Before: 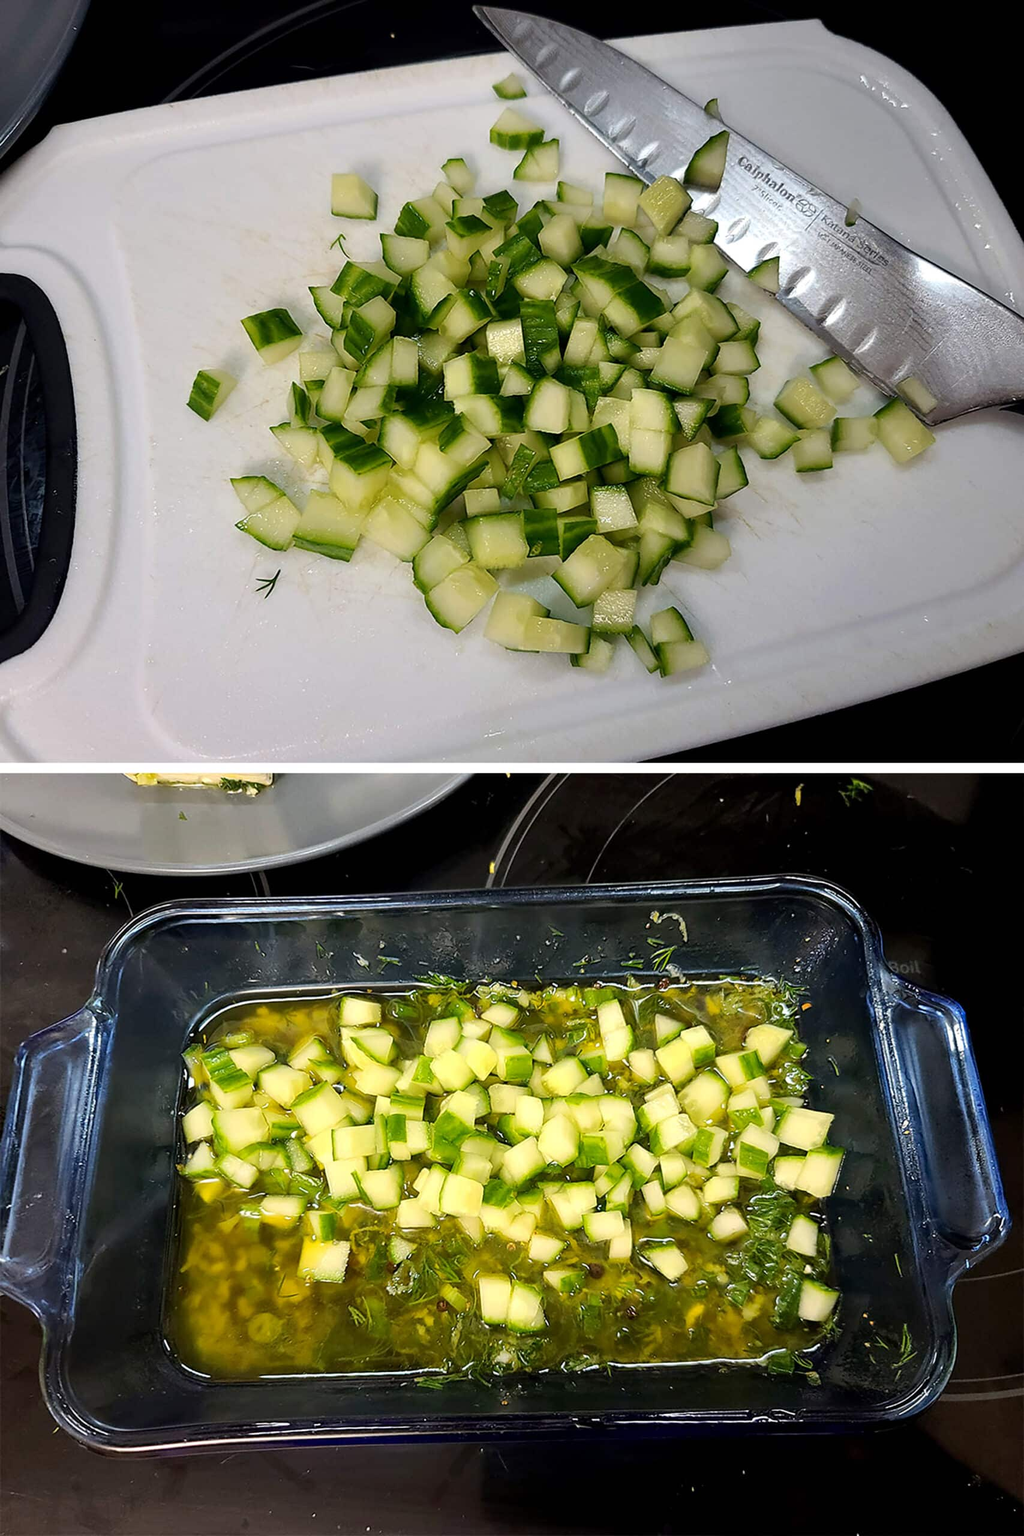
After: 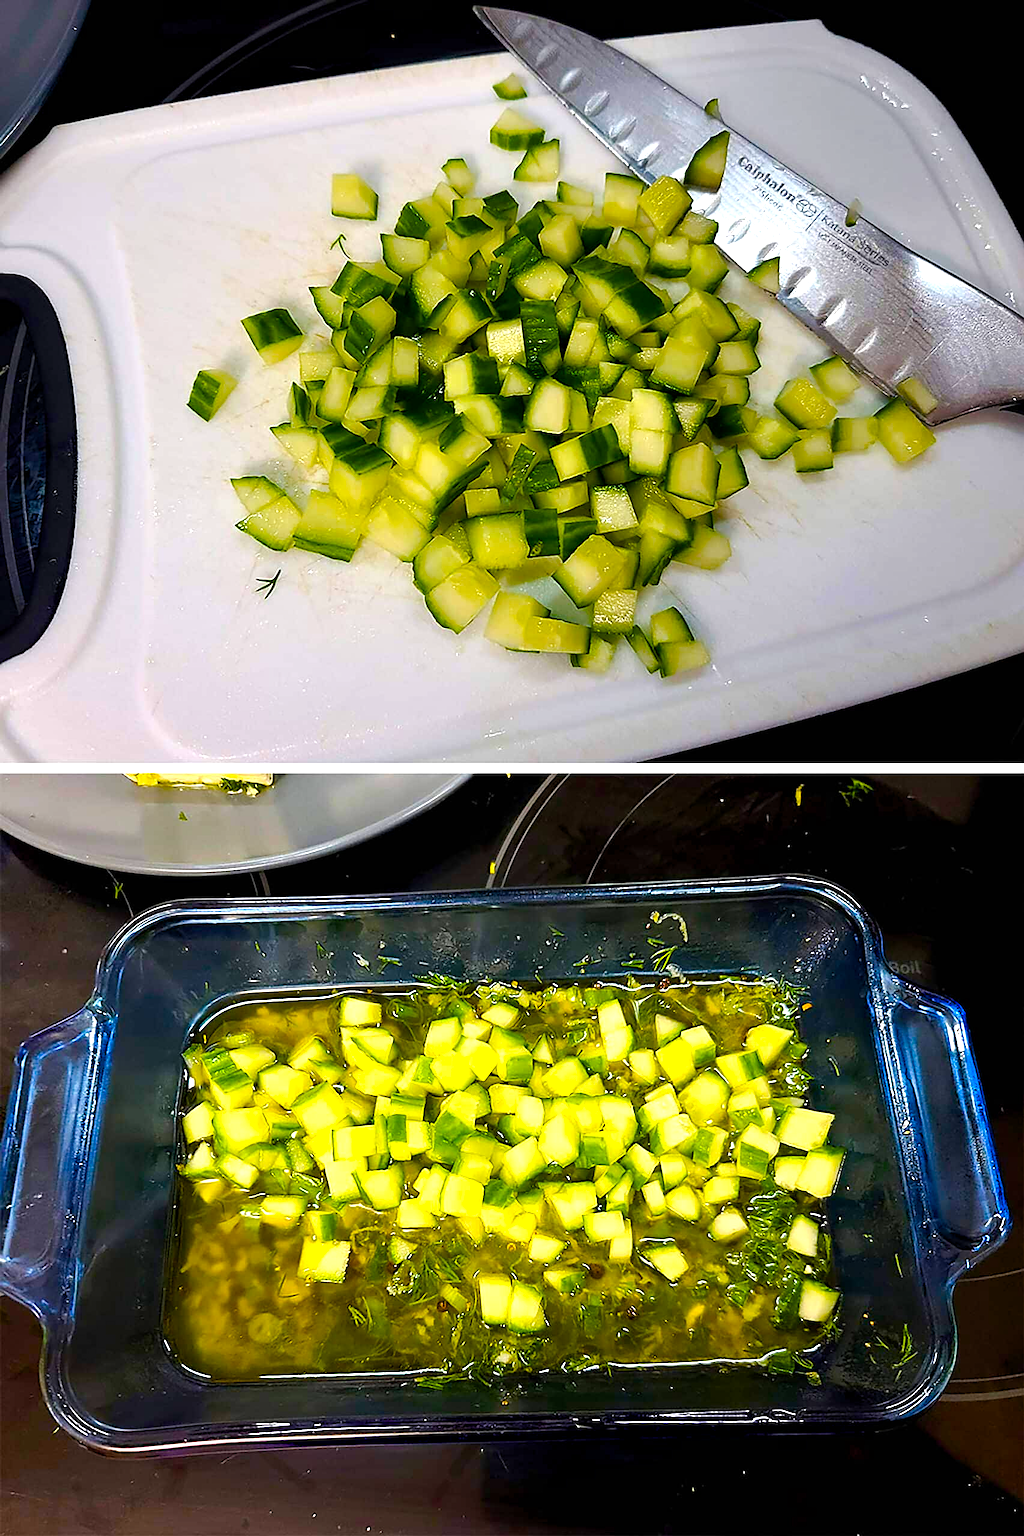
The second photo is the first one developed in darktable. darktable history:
sharpen: on, module defaults
color balance rgb: linear chroma grading › shadows 10%, linear chroma grading › highlights 10%, linear chroma grading › global chroma 15%, linear chroma grading › mid-tones 15%, perceptual saturation grading › global saturation 40%, perceptual saturation grading › highlights -25%, perceptual saturation grading › mid-tones 35%, perceptual saturation grading › shadows 35%, perceptual brilliance grading › global brilliance 11.29%, global vibrance 11.29%
levels: mode automatic, black 0.023%, white 99.97%, levels [0.062, 0.494, 0.925]
